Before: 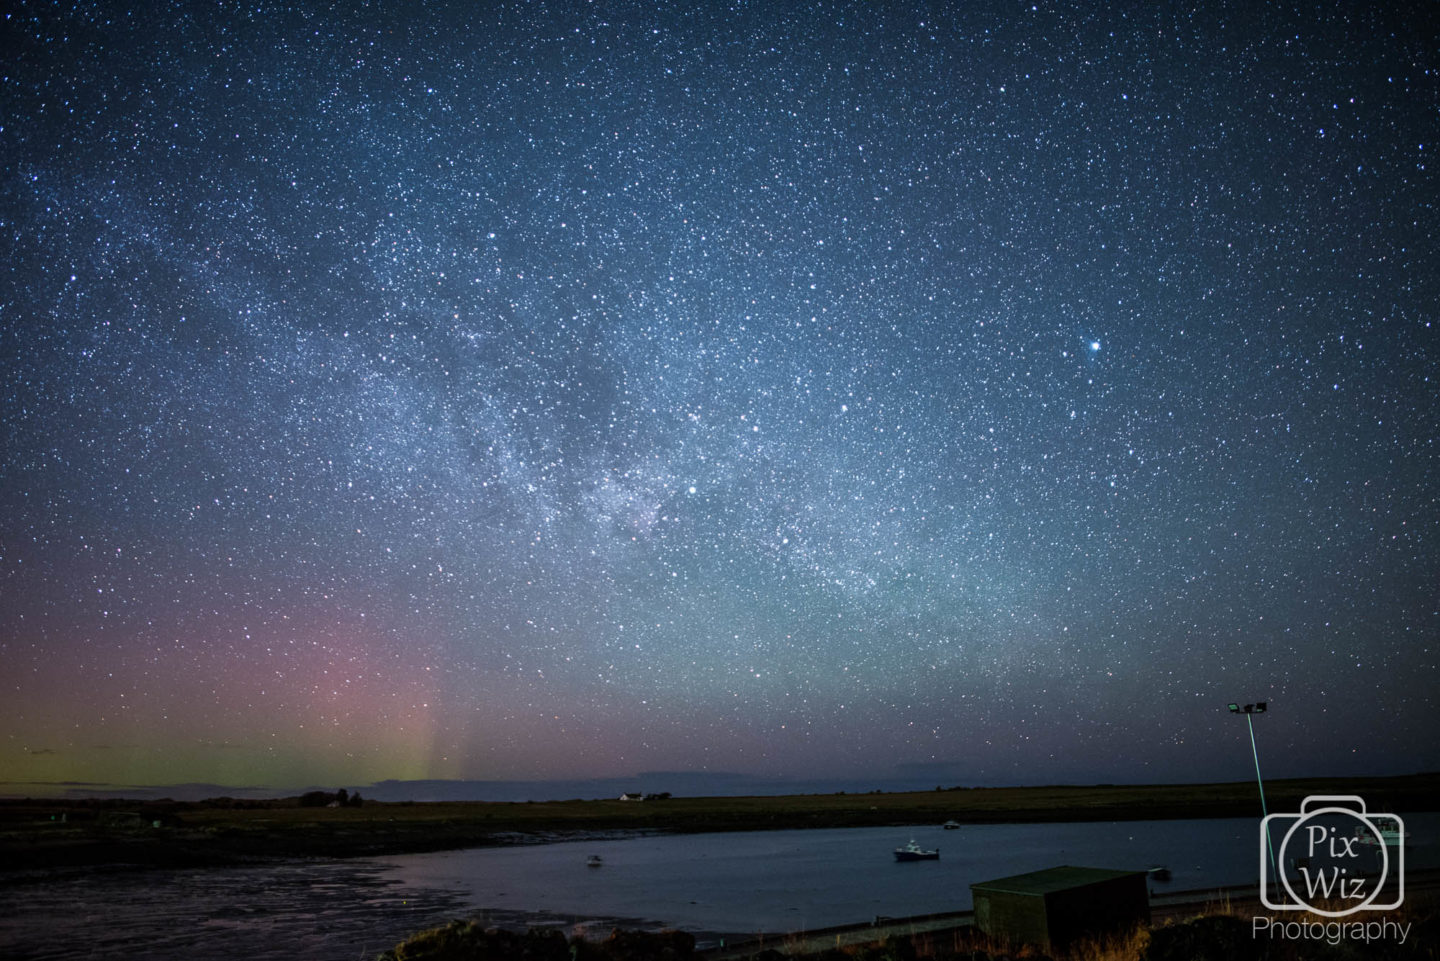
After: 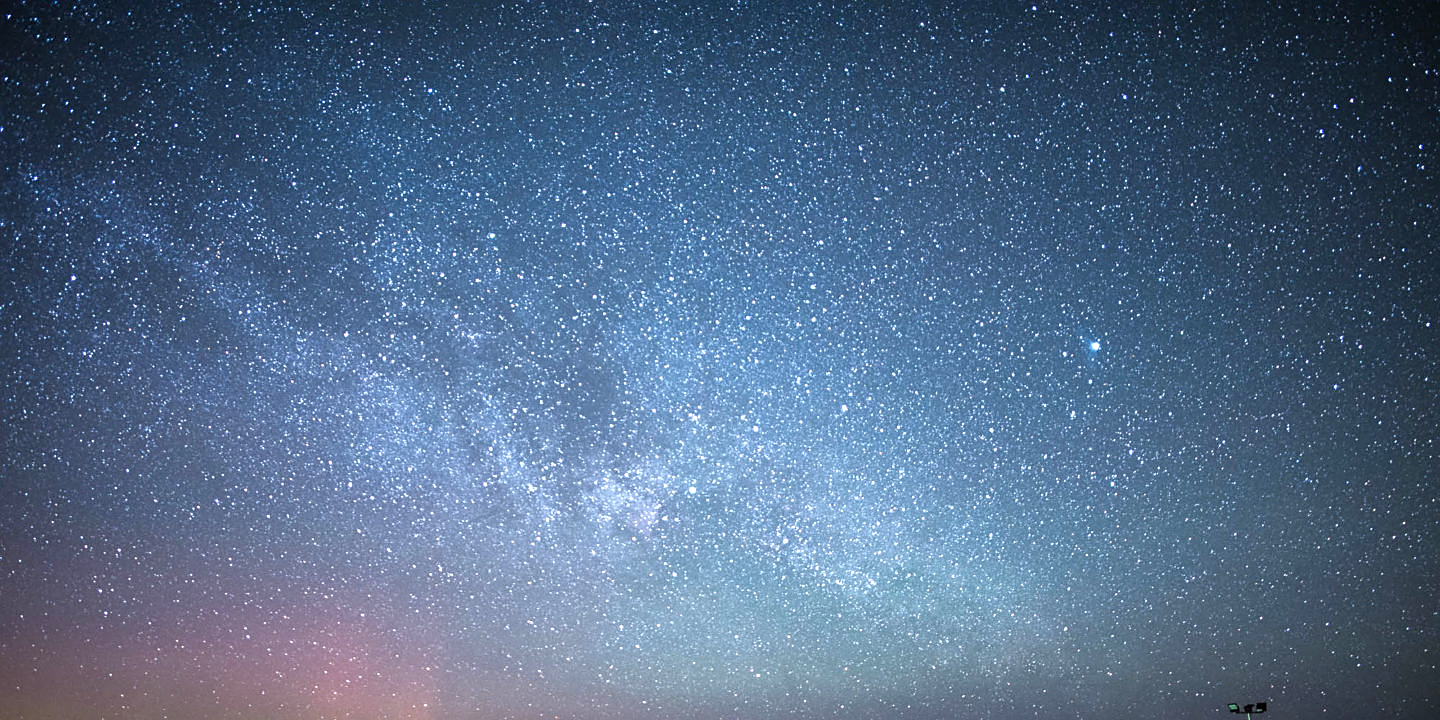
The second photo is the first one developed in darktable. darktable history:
exposure: black level correction 0, exposure 0.7 EV, compensate exposure bias true, compensate highlight preservation false
sharpen: on, module defaults
crop: bottom 24.967%
